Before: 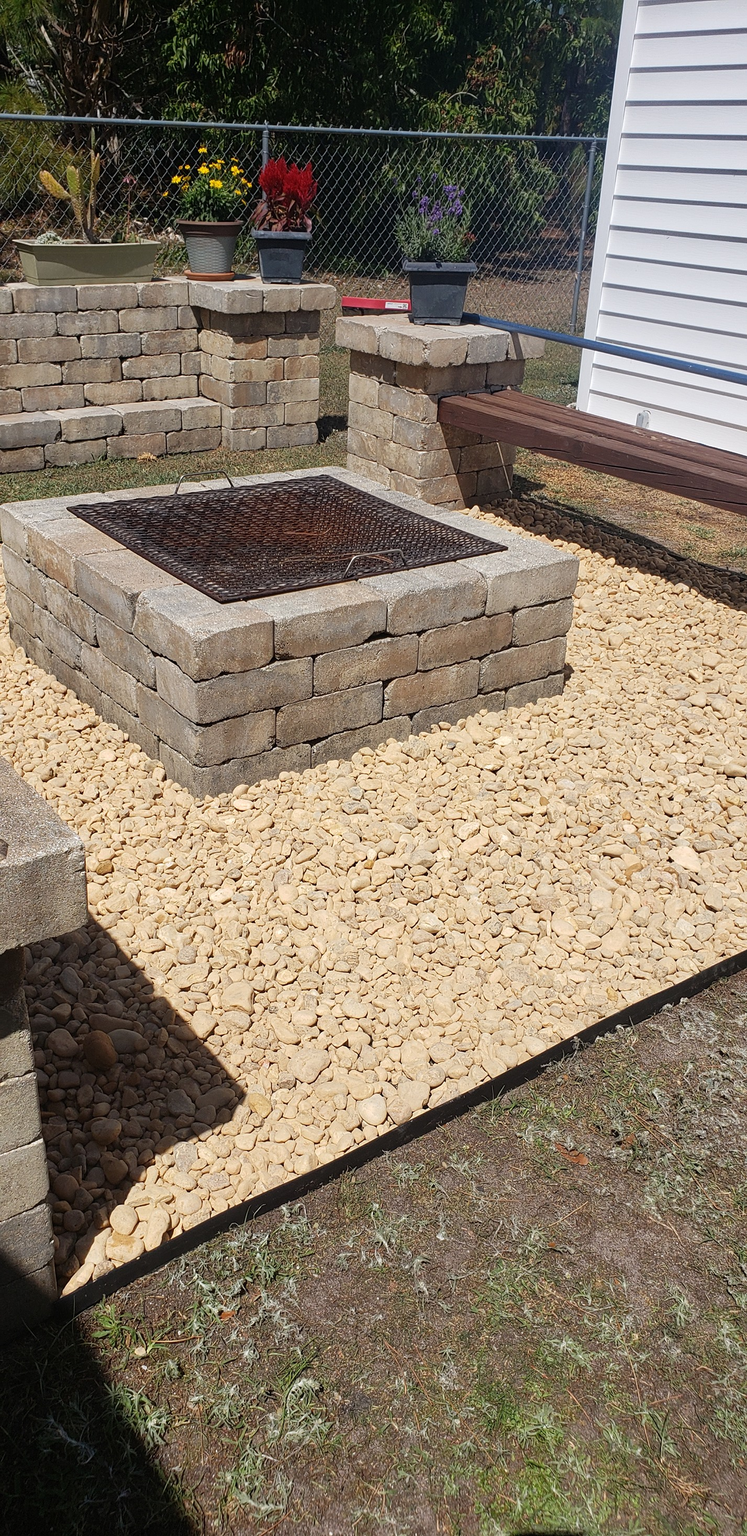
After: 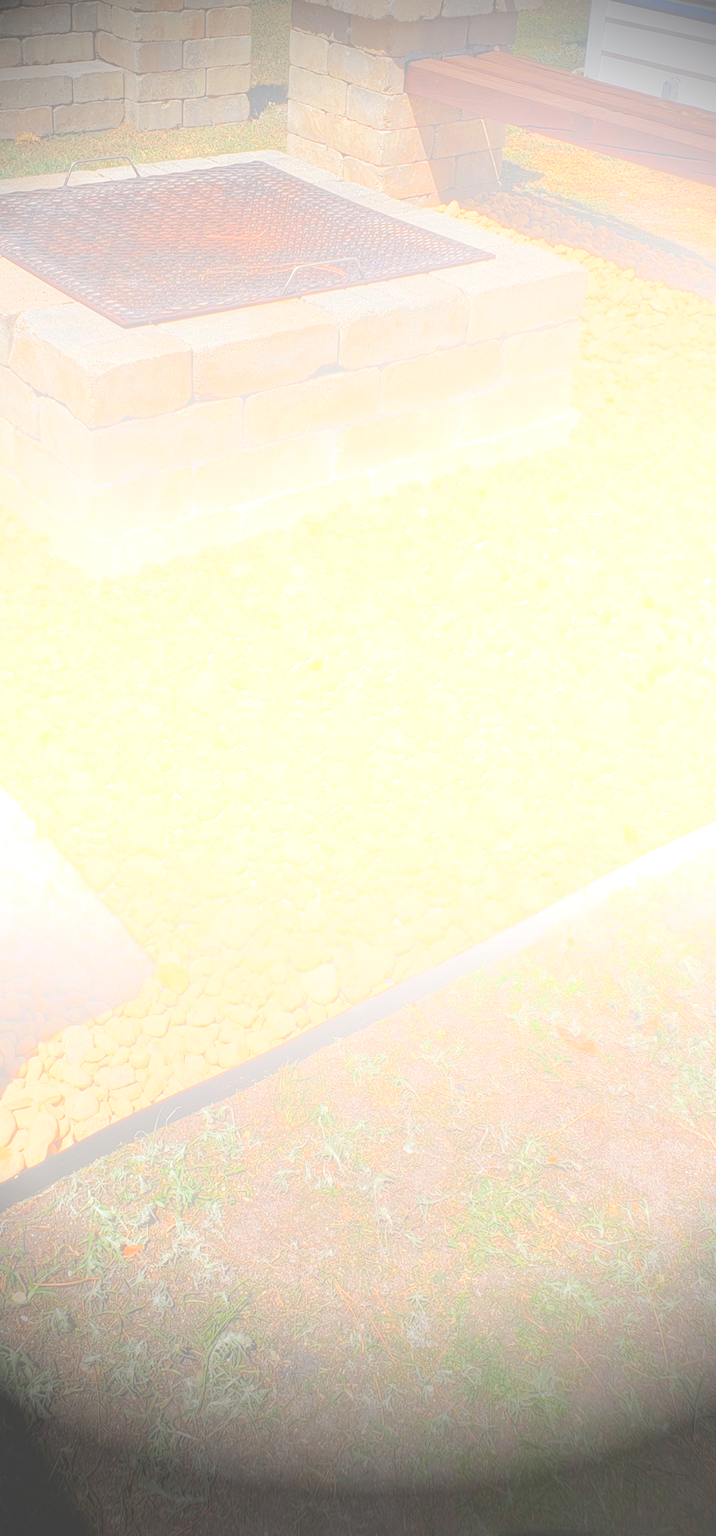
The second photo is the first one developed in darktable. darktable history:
bloom: size 70%, threshold 25%, strength 70%
vignetting: fall-off start 76.42%, fall-off radius 27.36%, brightness -0.872, center (0.037, -0.09), width/height ratio 0.971
crop: left 16.871%, top 22.857%, right 9.116%
